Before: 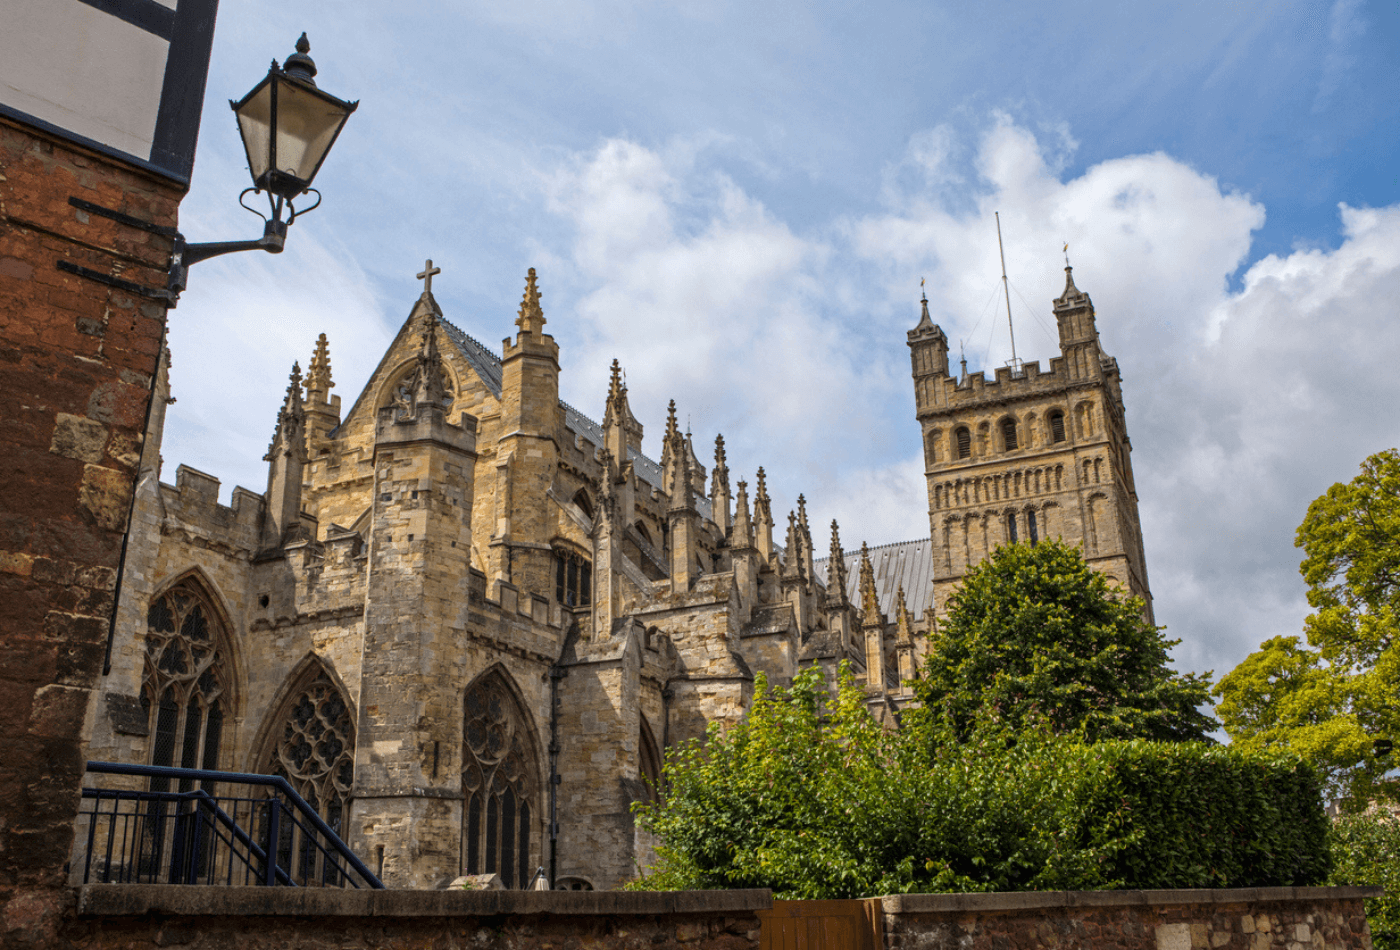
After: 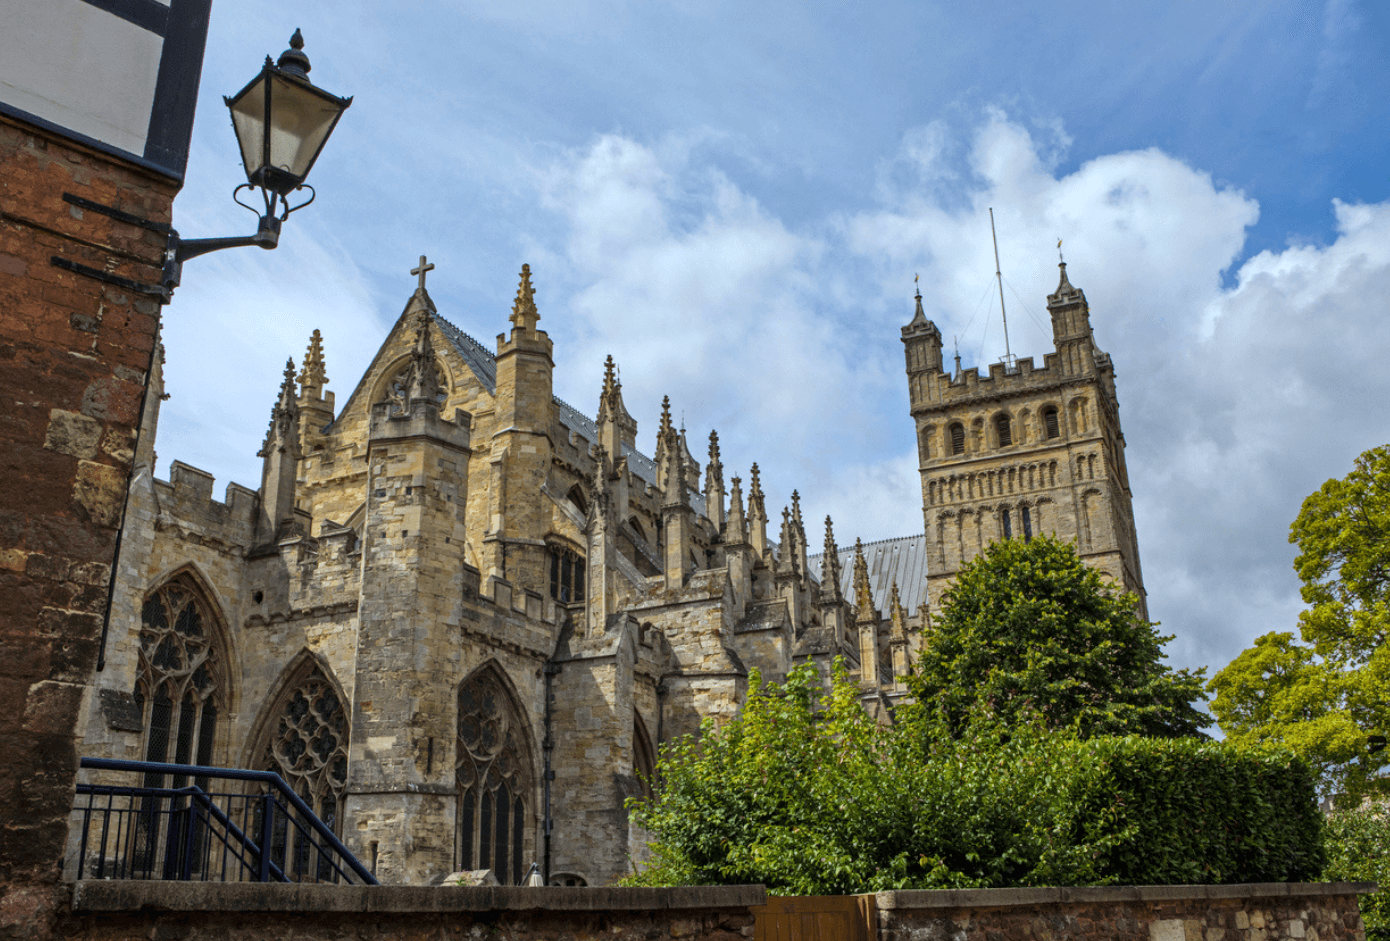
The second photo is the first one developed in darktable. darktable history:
shadows and highlights: radius 125.46, shadows 30.51, highlights -30.51, low approximation 0.01, soften with gaussian
crop: left 0.434%, top 0.485%, right 0.244%, bottom 0.386%
white balance: red 0.925, blue 1.046
